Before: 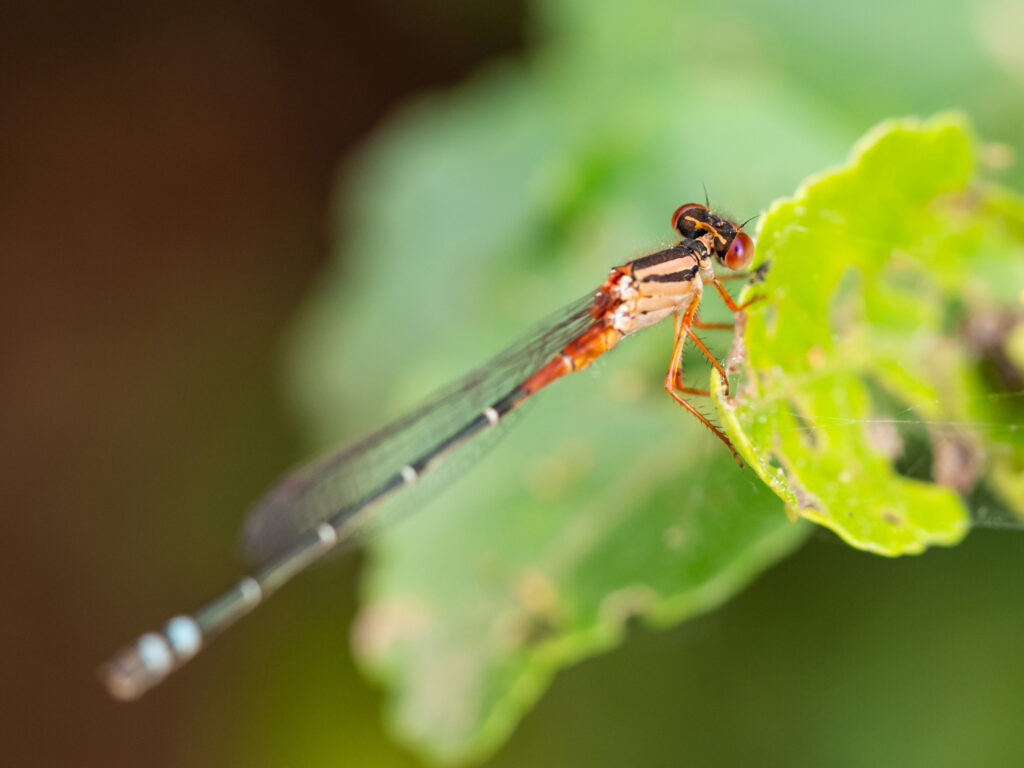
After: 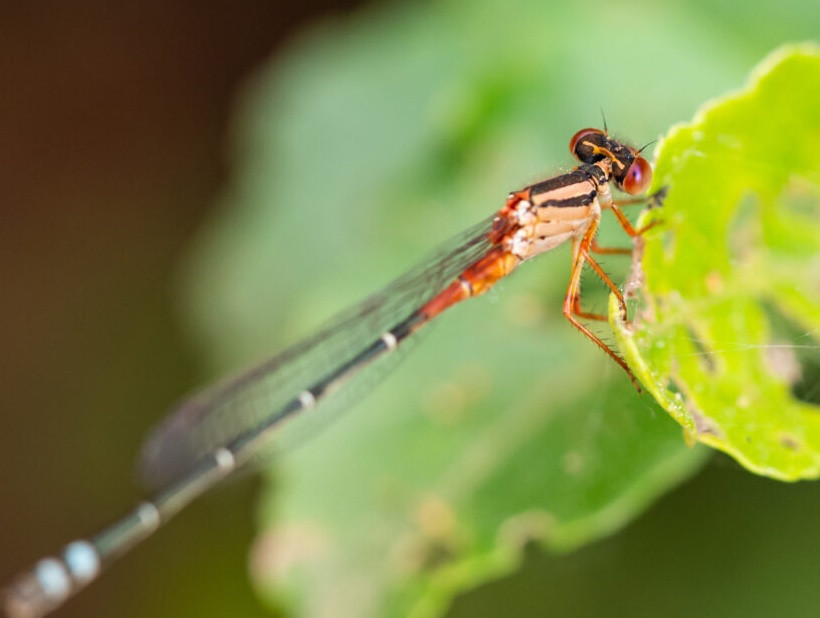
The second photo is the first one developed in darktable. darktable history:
crop and rotate: left 9.964%, top 9.798%, right 9.912%, bottom 9.645%
